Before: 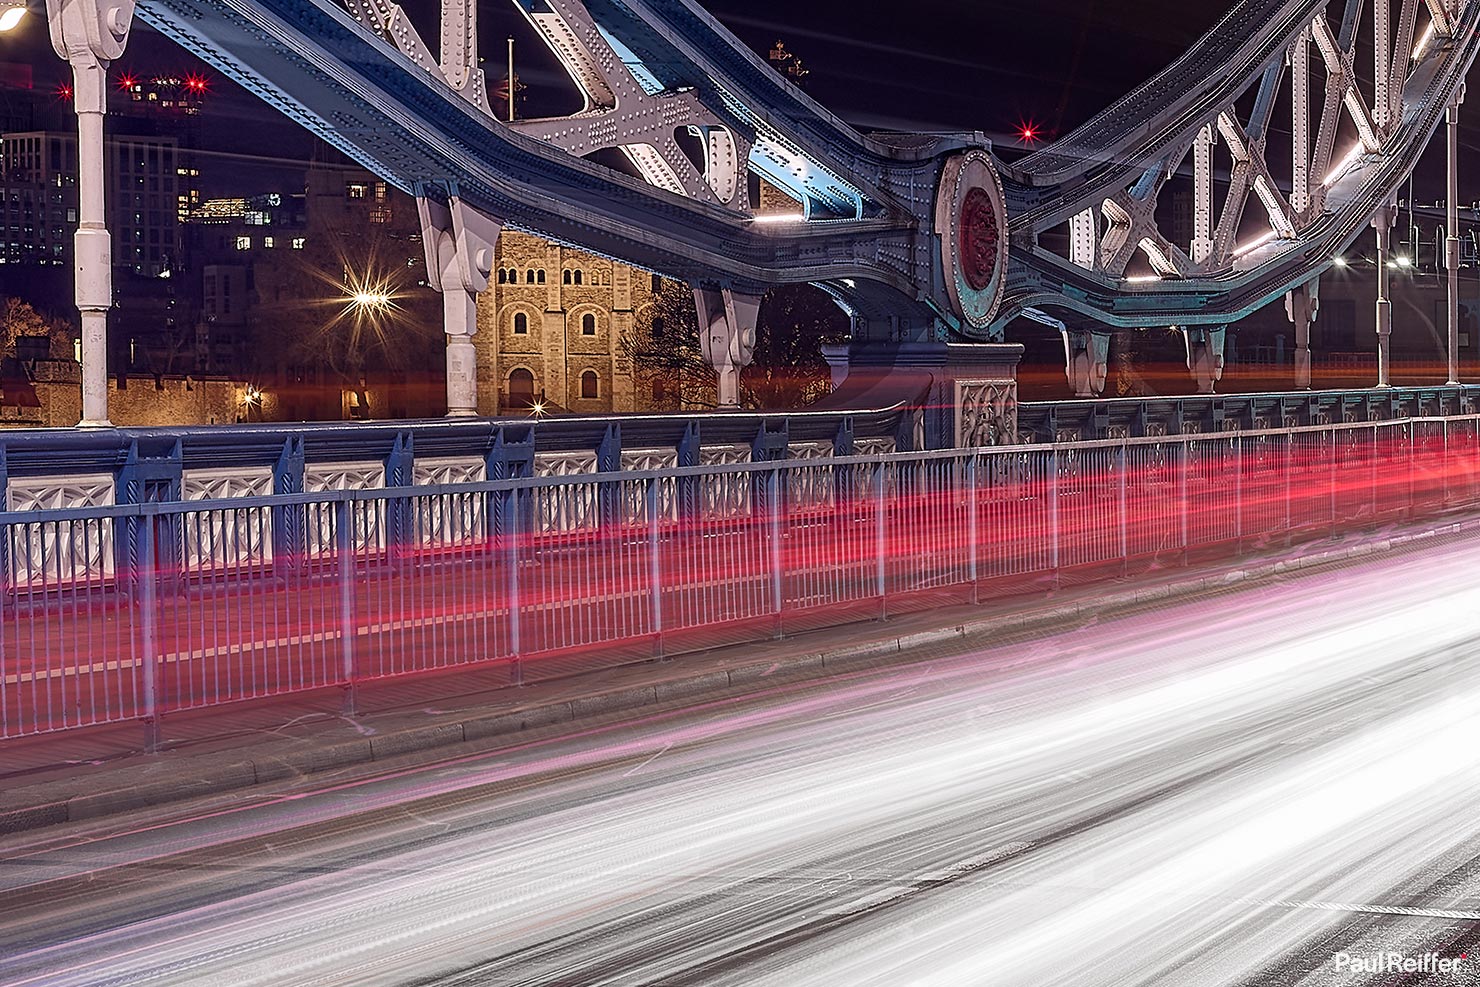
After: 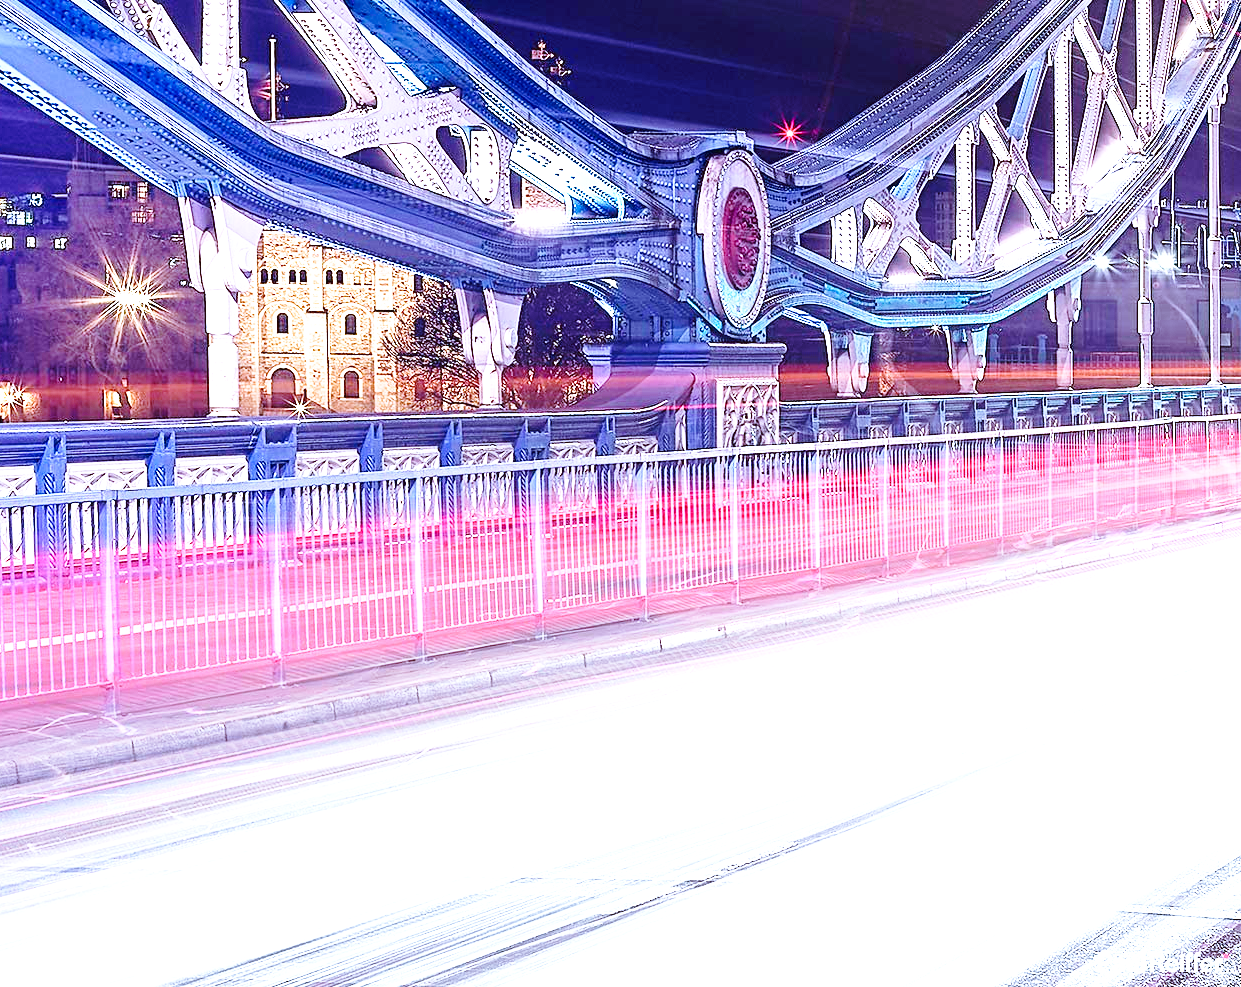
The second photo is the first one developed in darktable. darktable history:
crop: left 16.145%
base curve: curves: ch0 [(0, 0) (0.028, 0.03) (0.121, 0.232) (0.46, 0.748) (0.859, 0.968) (1, 1)], preserve colors none
color calibration: illuminant custom, x 0.39, y 0.392, temperature 3856.94 K
white balance: red 0.954, blue 1.079
exposure: black level correction 0, exposure 1.975 EV, compensate exposure bias true, compensate highlight preservation false
